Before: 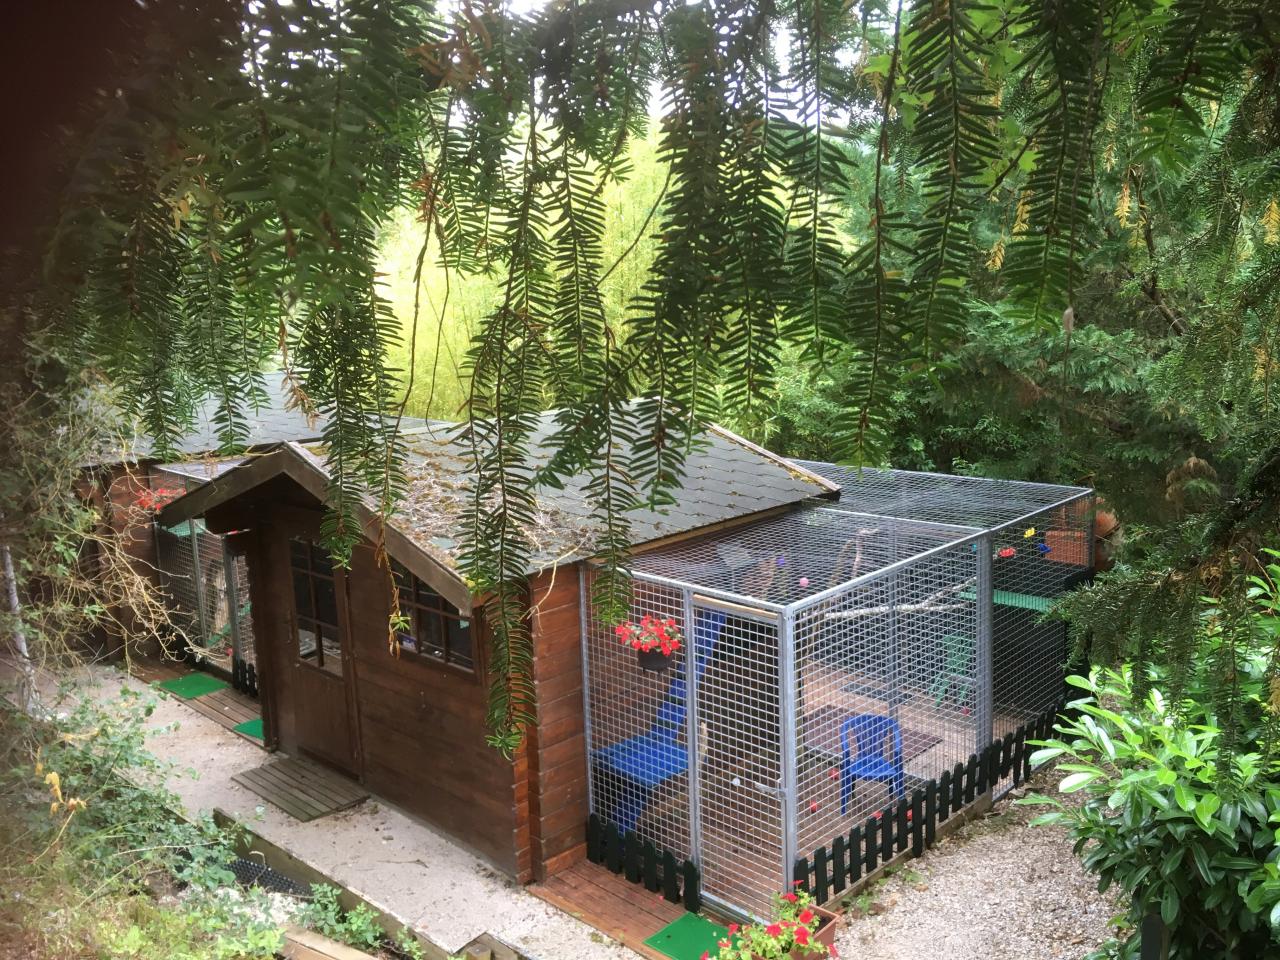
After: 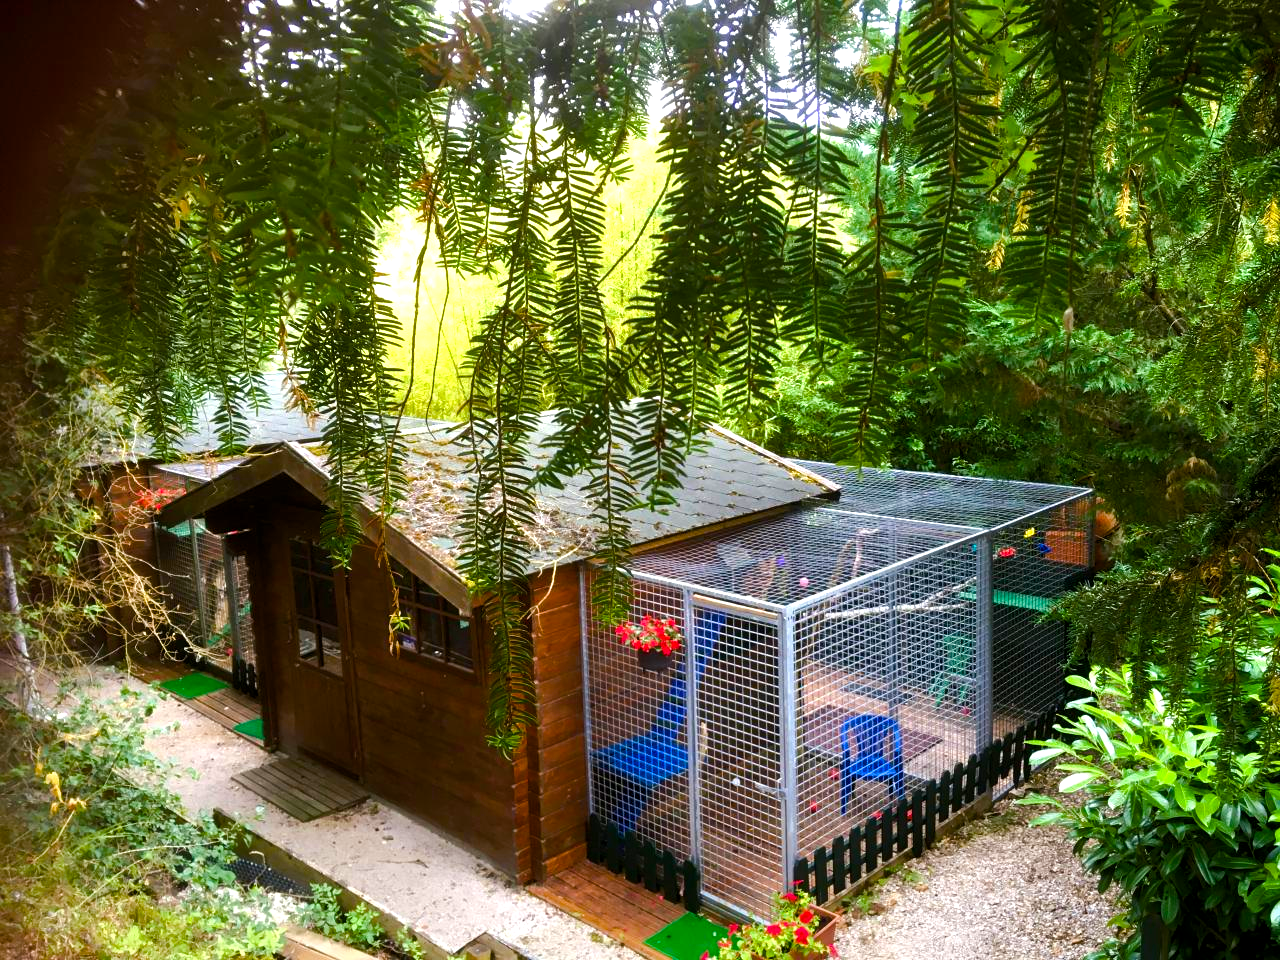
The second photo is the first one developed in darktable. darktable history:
color balance rgb: global offset › luminance -0.37%, perceptual saturation grading › highlights -17.77%, perceptual saturation grading › mid-tones 33.1%, perceptual saturation grading › shadows 50.52%, perceptual brilliance grading › highlights 20%, perceptual brilliance grading › mid-tones 20%, perceptual brilliance grading › shadows -20%, global vibrance 50%
graduated density: rotation -180°, offset 27.42
color correction: saturation 0.98
